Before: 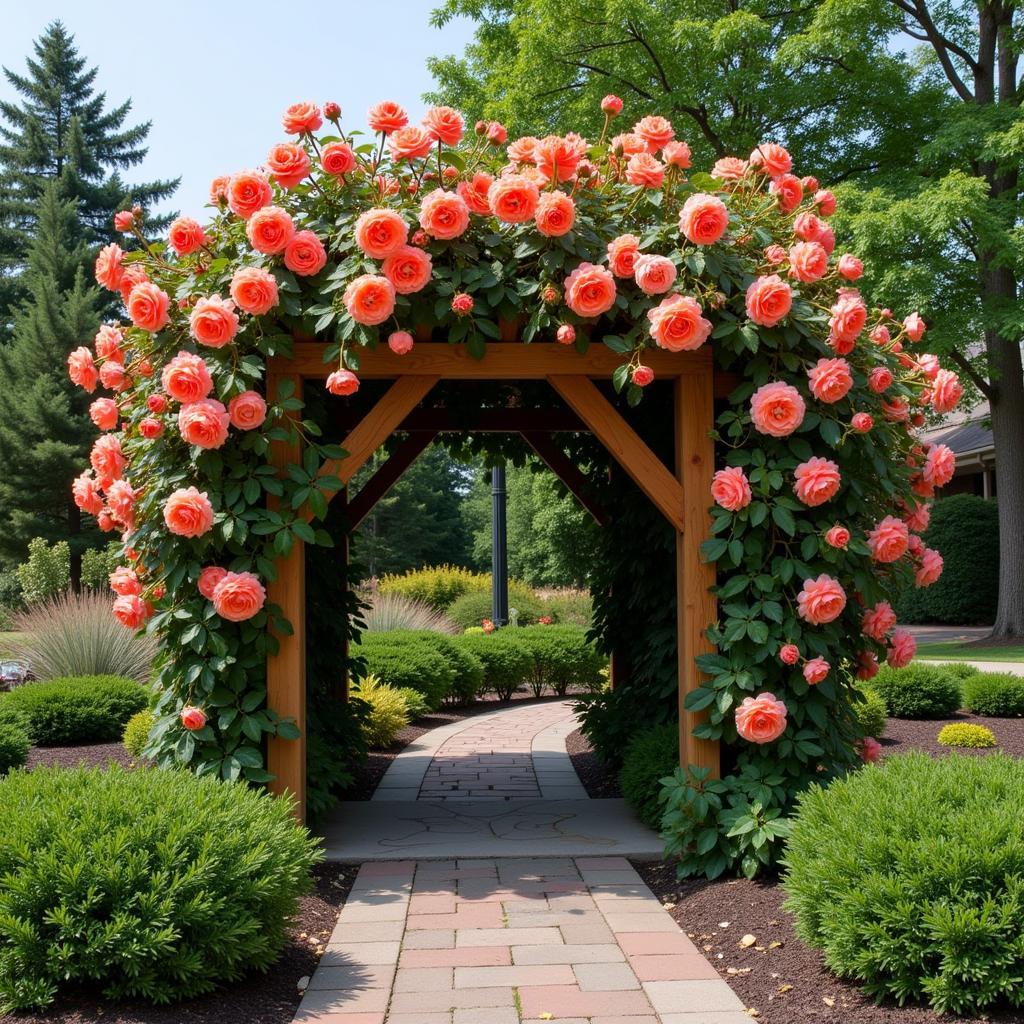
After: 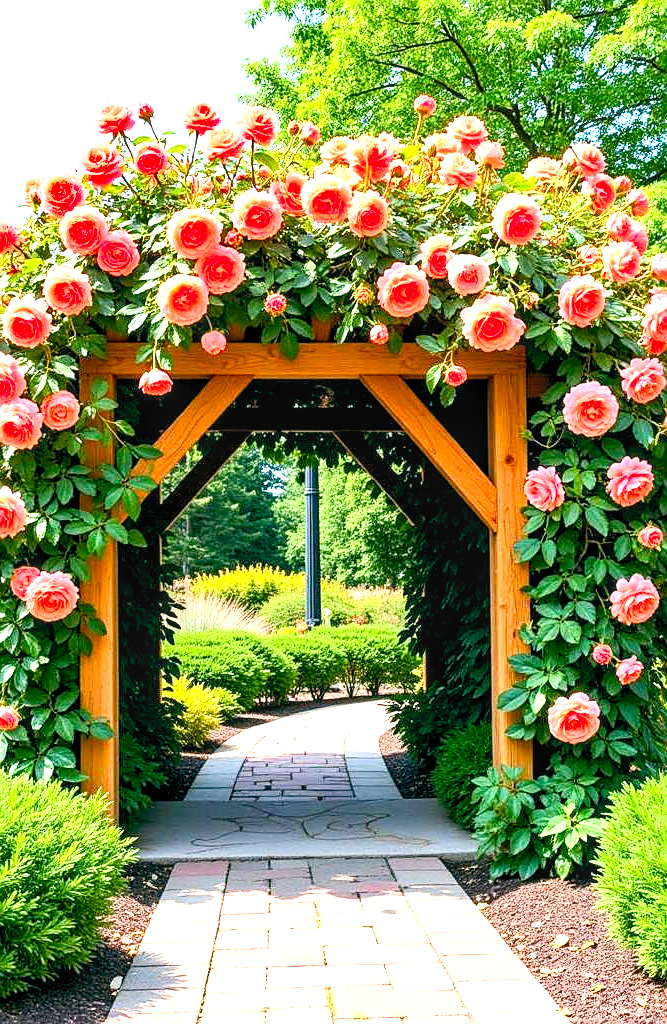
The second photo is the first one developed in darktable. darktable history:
crop and rotate: left 18.278%, right 16.535%
exposure: black level correction 0.001, exposure 1.712 EV, compensate exposure bias true, compensate highlight preservation false
contrast brightness saturation: contrast 0.197, brightness 0.156, saturation 0.226
shadows and highlights: shadows 31.67, highlights -32.35, soften with gaussian
sharpen: on, module defaults
color balance rgb: highlights gain › luminance 17.386%, global offset › luminance -0.342%, global offset › chroma 0.115%, global offset › hue 163.95°, perceptual saturation grading › global saturation 0.662%, perceptual saturation grading › highlights -9.627%, perceptual saturation grading › mid-tones 18.129%, perceptual saturation grading › shadows 28.957%
local contrast: detail 130%
